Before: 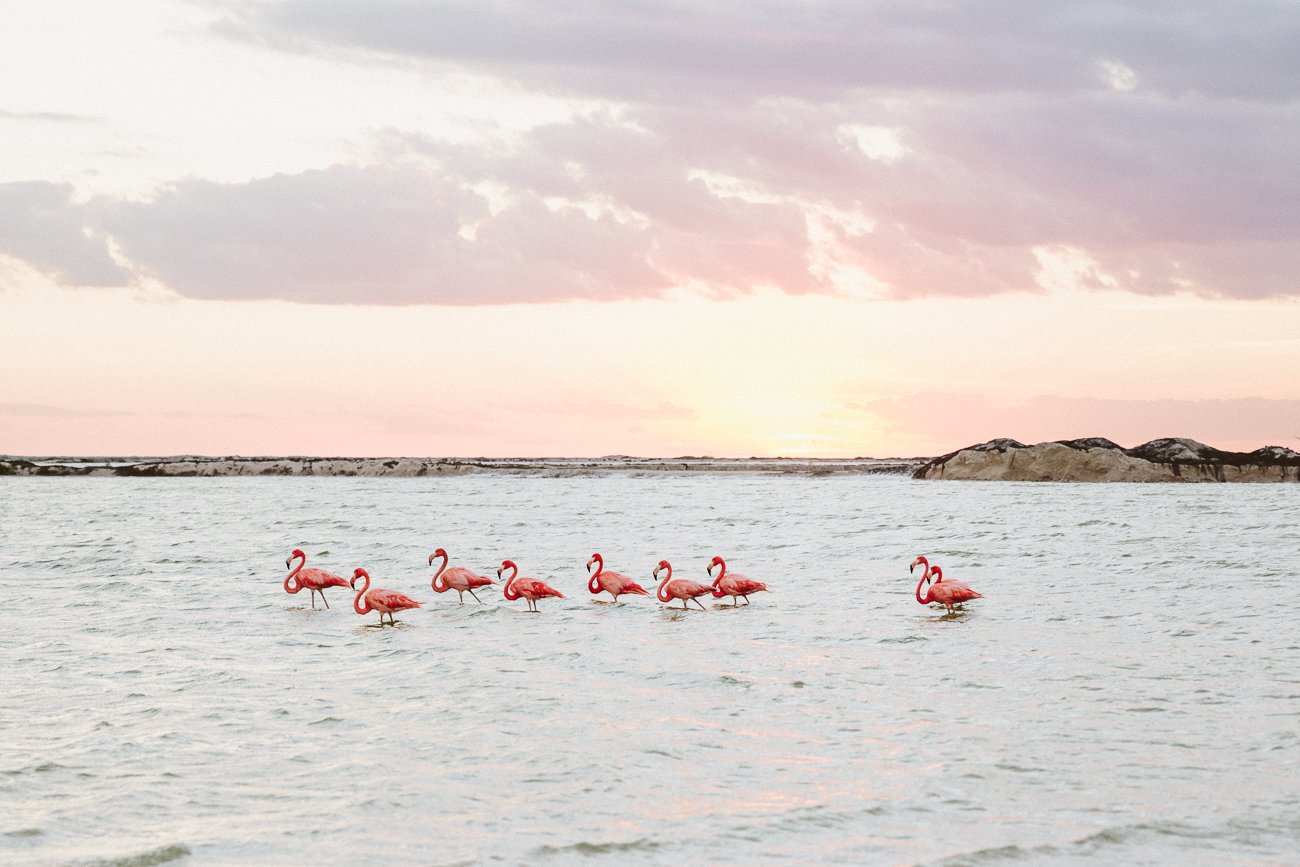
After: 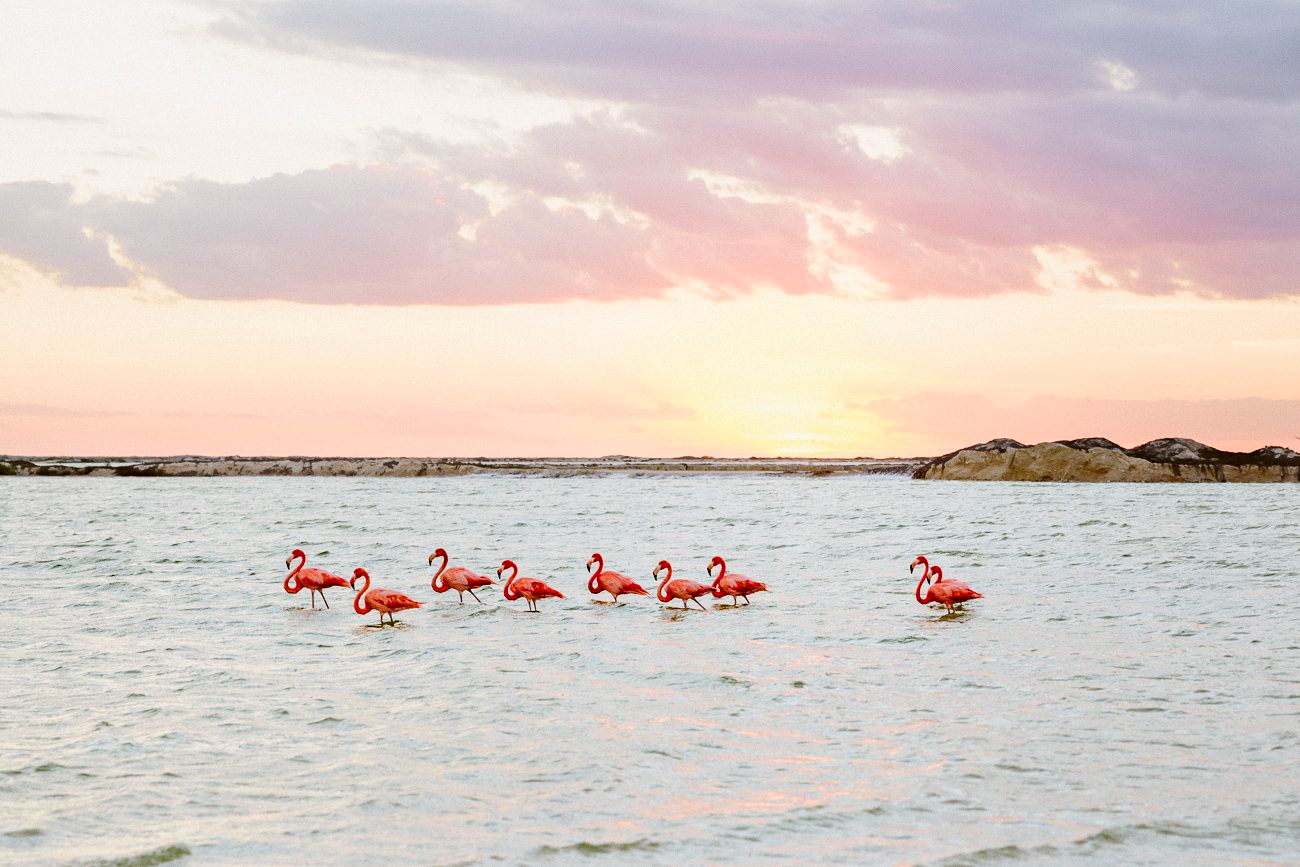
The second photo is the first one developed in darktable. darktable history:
haze removal: strength 0.5, distance 0.43, compatibility mode true, adaptive false
tone equalizer: on, module defaults
color balance rgb: perceptual saturation grading › global saturation 30%, global vibrance 20%
